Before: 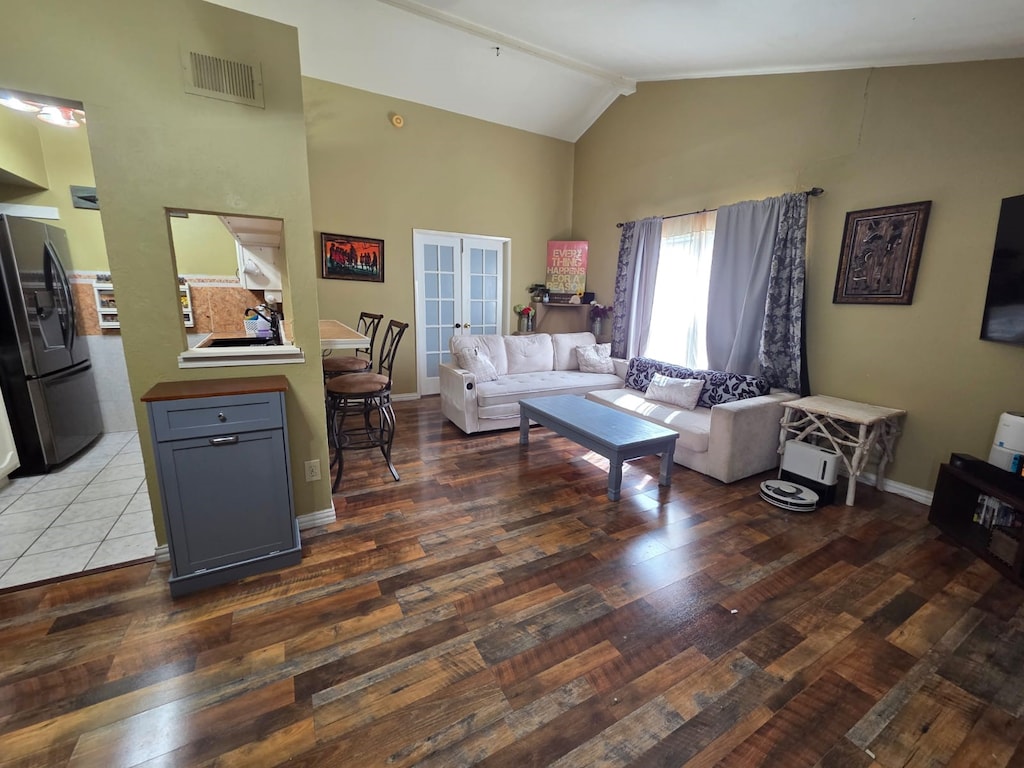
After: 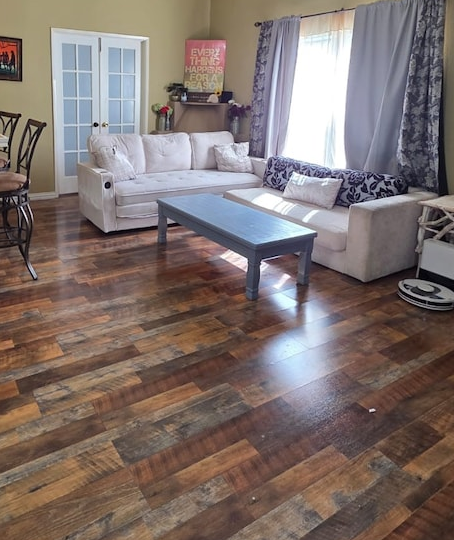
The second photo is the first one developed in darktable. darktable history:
crop: left 35.432%, top 26.233%, right 20.145%, bottom 3.432%
sharpen: radius 2.883, amount 0.868, threshold 47.523
